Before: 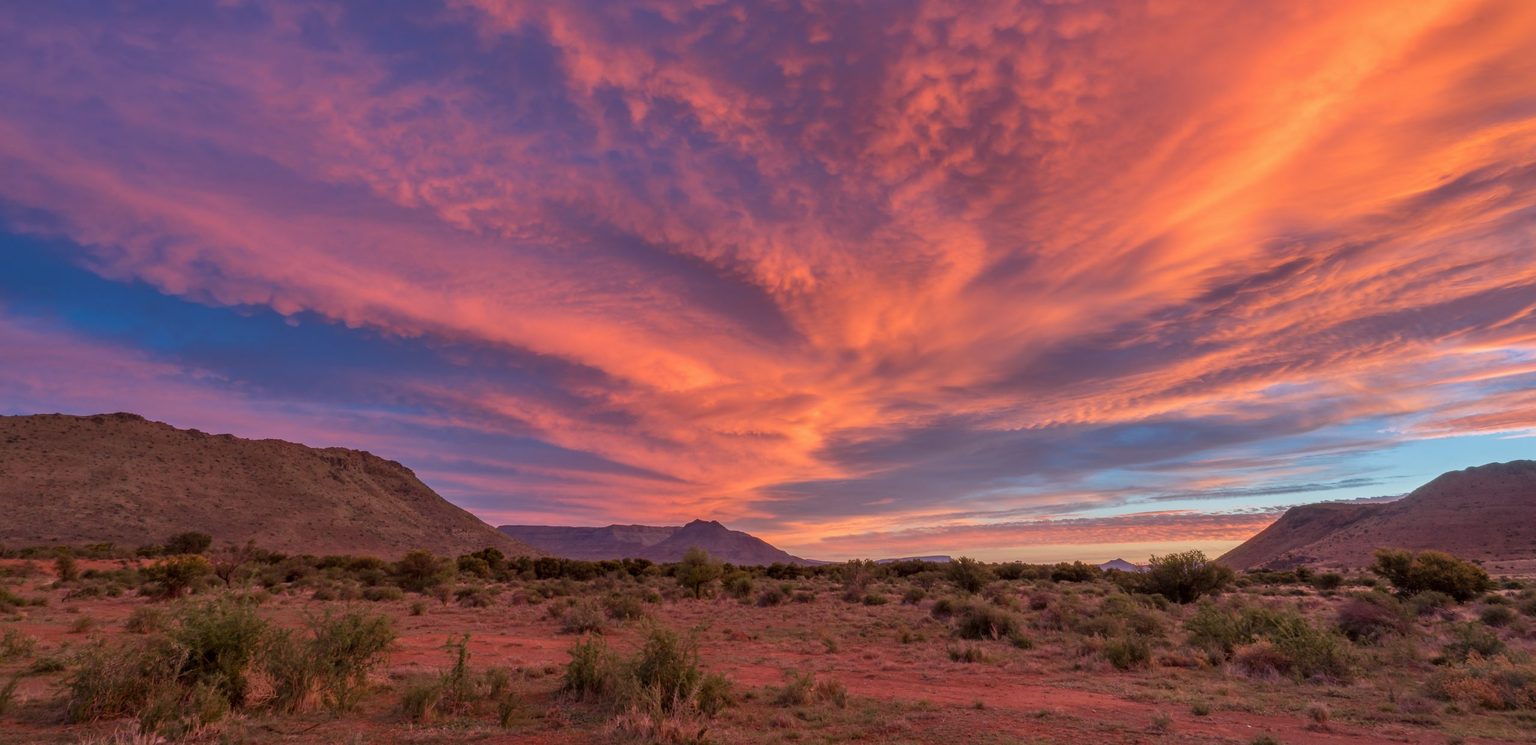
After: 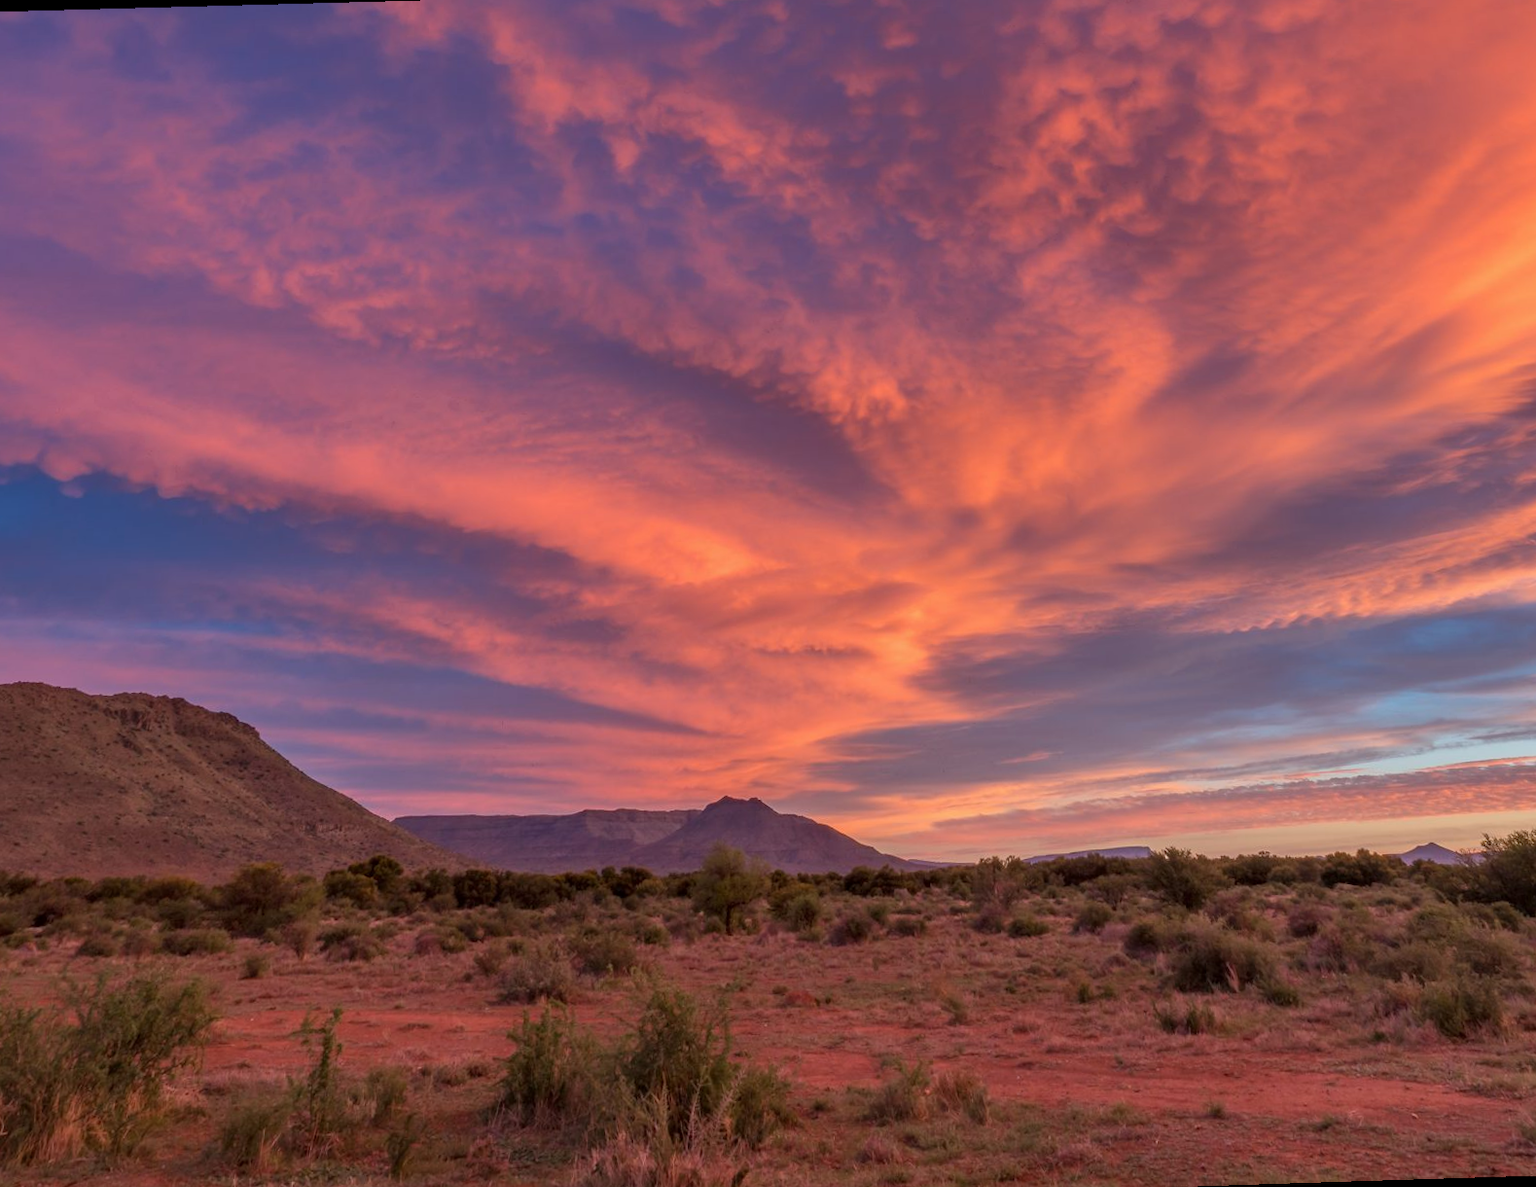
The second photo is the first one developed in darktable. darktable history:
rotate and perspective: rotation -1.68°, lens shift (vertical) -0.146, crop left 0.049, crop right 0.912, crop top 0.032, crop bottom 0.96
crop: left 15.419%, right 17.914%
